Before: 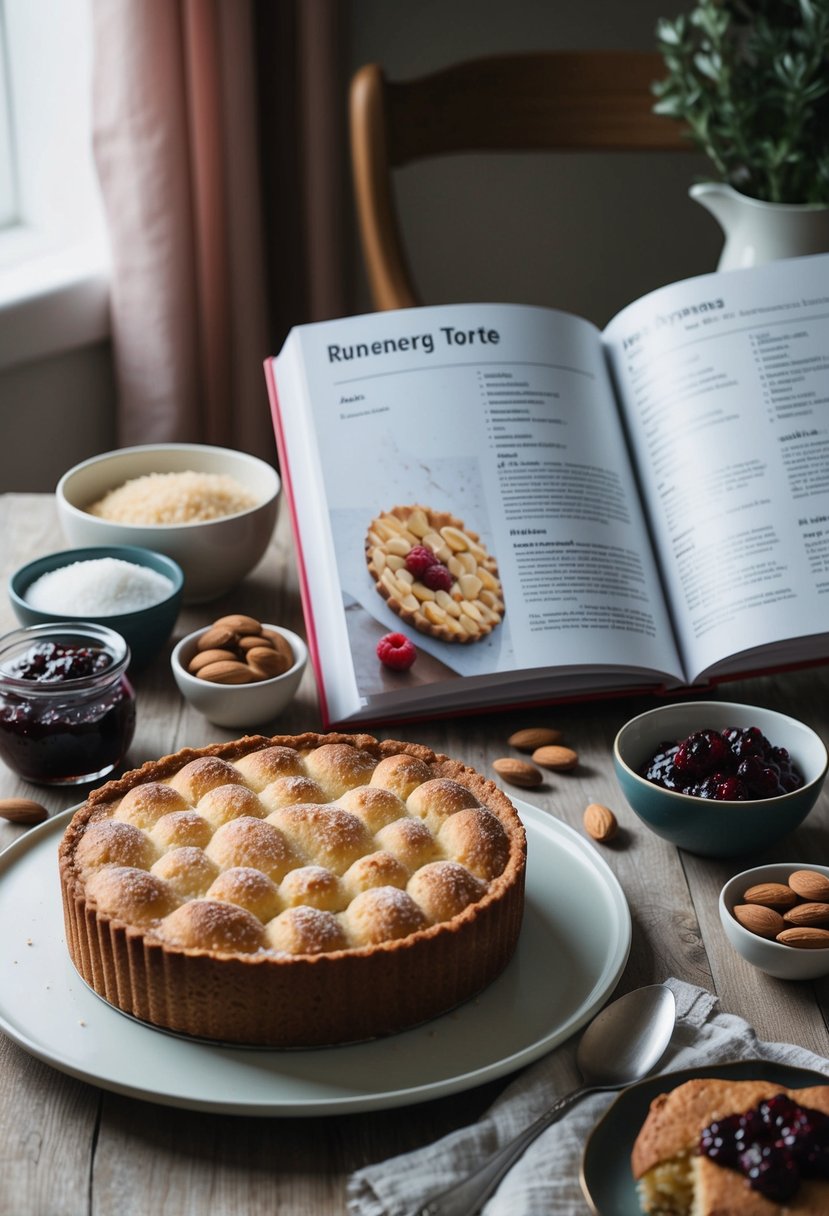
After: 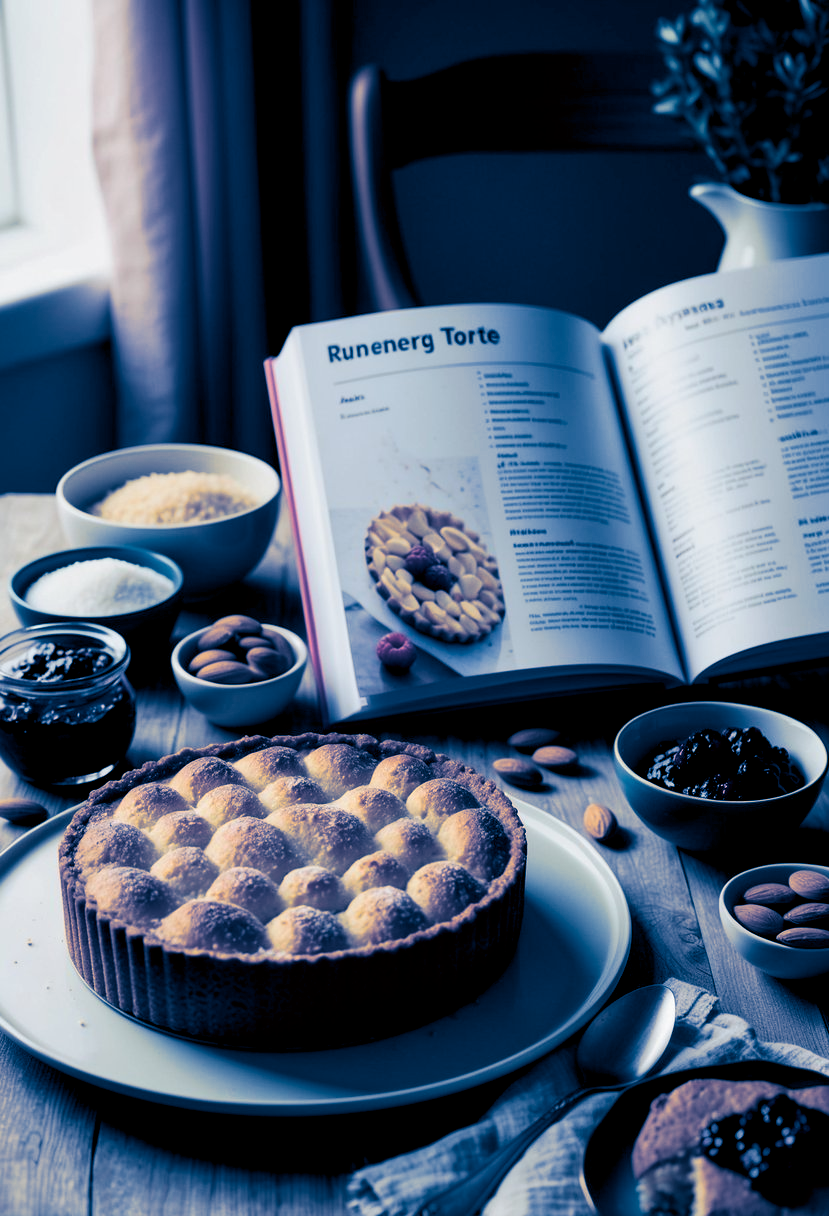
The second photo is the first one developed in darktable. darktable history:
split-toning: shadows › hue 226.8°, shadows › saturation 1, highlights › saturation 0, balance -61.41
exposure: black level correction 0.011, compensate highlight preservation false
